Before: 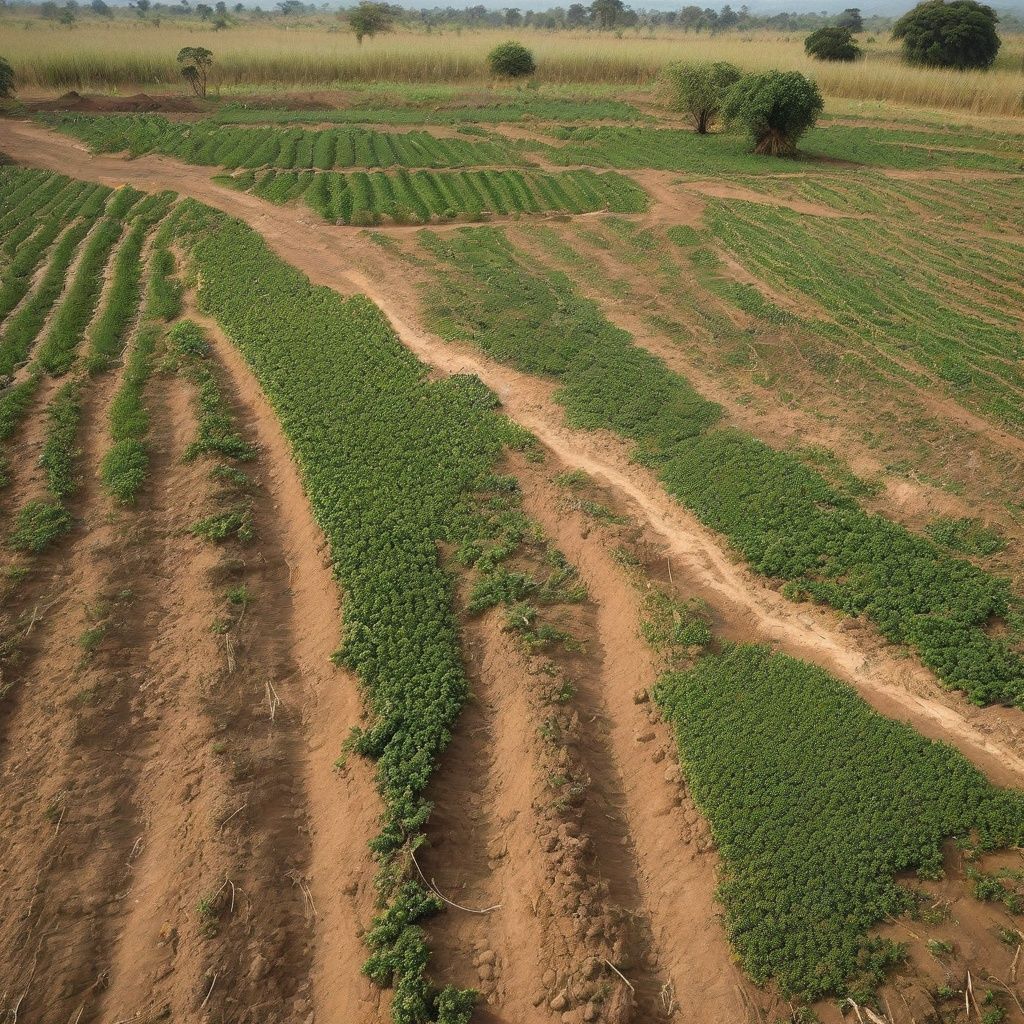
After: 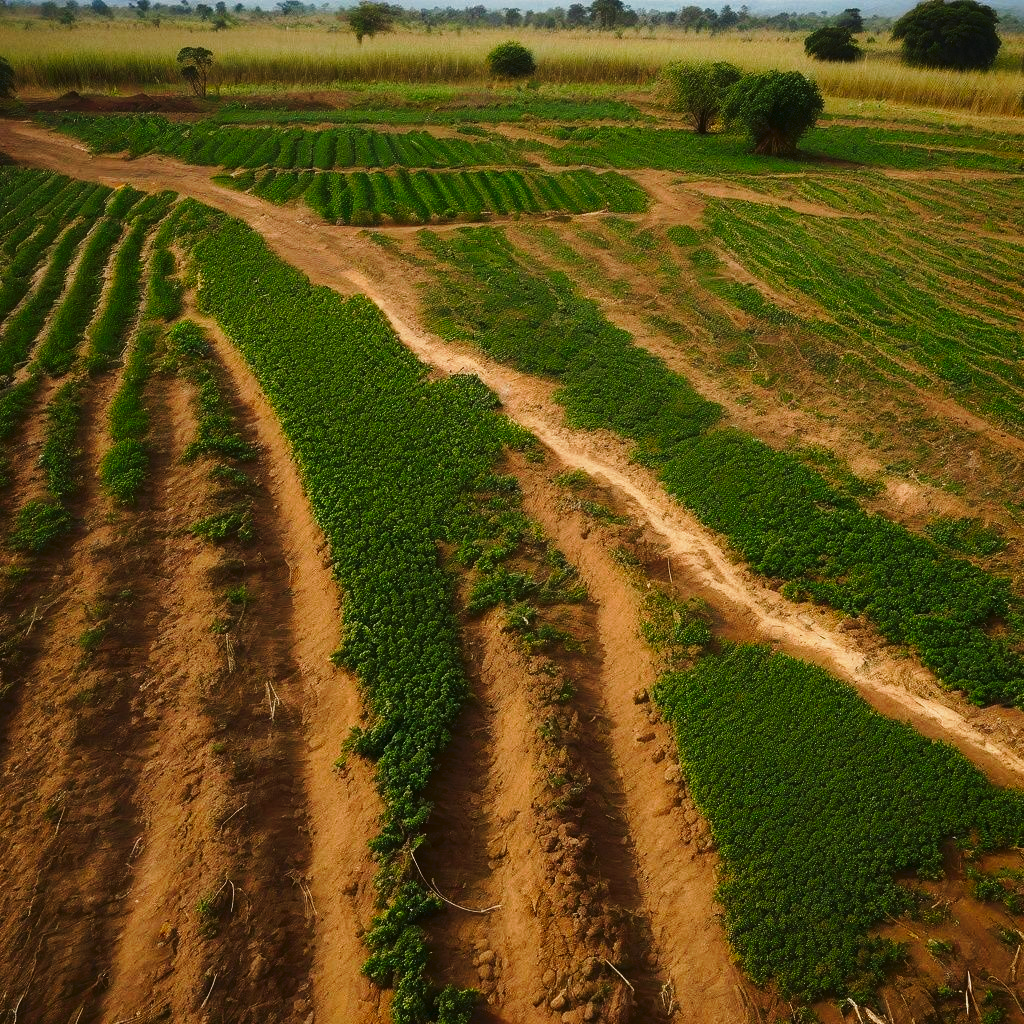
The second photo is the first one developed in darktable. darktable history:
tone curve: curves: ch0 [(0, 0) (0.003, 0.024) (0.011, 0.032) (0.025, 0.041) (0.044, 0.054) (0.069, 0.069) (0.1, 0.09) (0.136, 0.116) (0.177, 0.162) (0.224, 0.213) (0.277, 0.278) (0.335, 0.359) (0.399, 0.447) (0.468, 0.543) (0.543, 0.621) (0.623, 0.717) (0.709, 0.807) (0.801, 0.876) (0.898, 0.934) (1, 1)], preserve colors none
contrast brightness saturation: brightness -0.25, saturation 0.2
